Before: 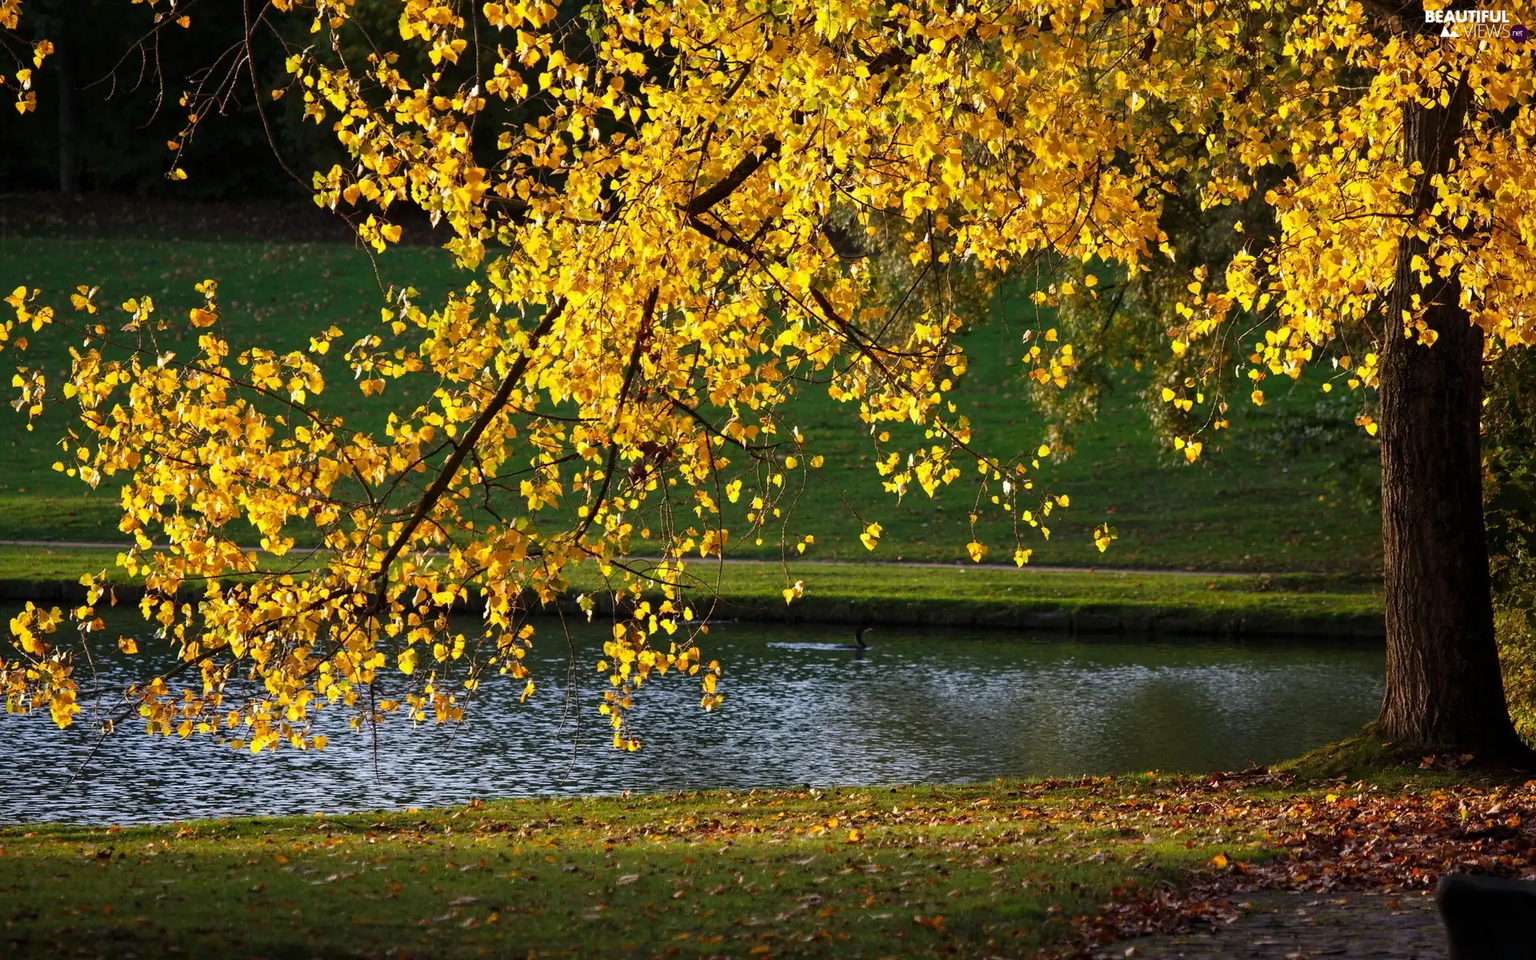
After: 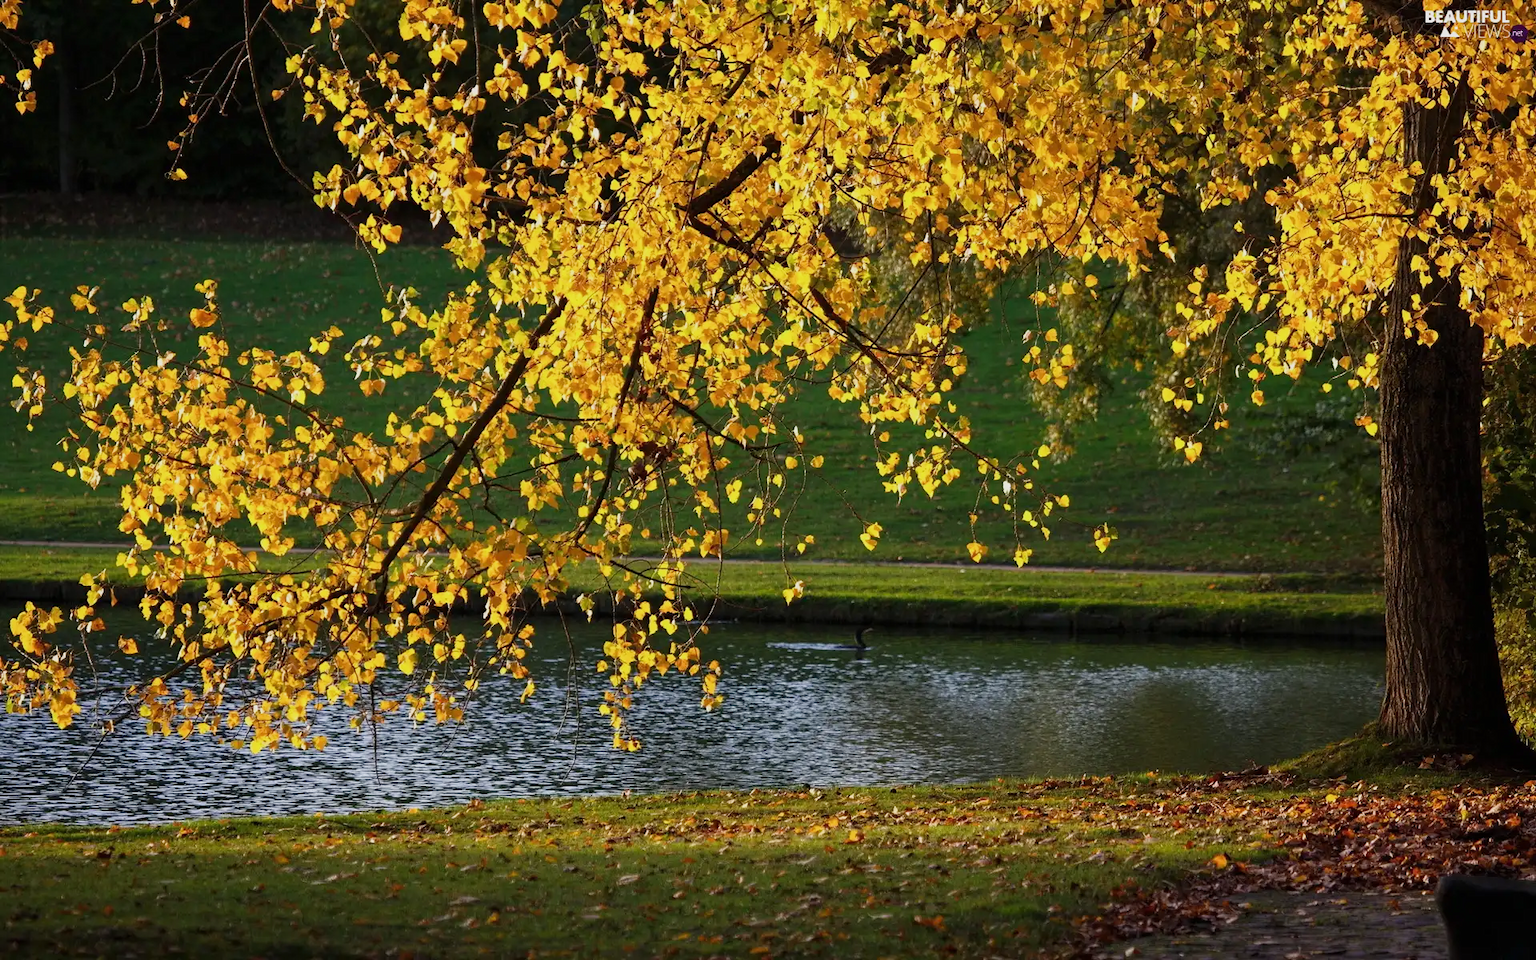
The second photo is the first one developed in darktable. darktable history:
sigmoid: contrast 1.22, skew 0.65
tone equalizer: on, module defaults
